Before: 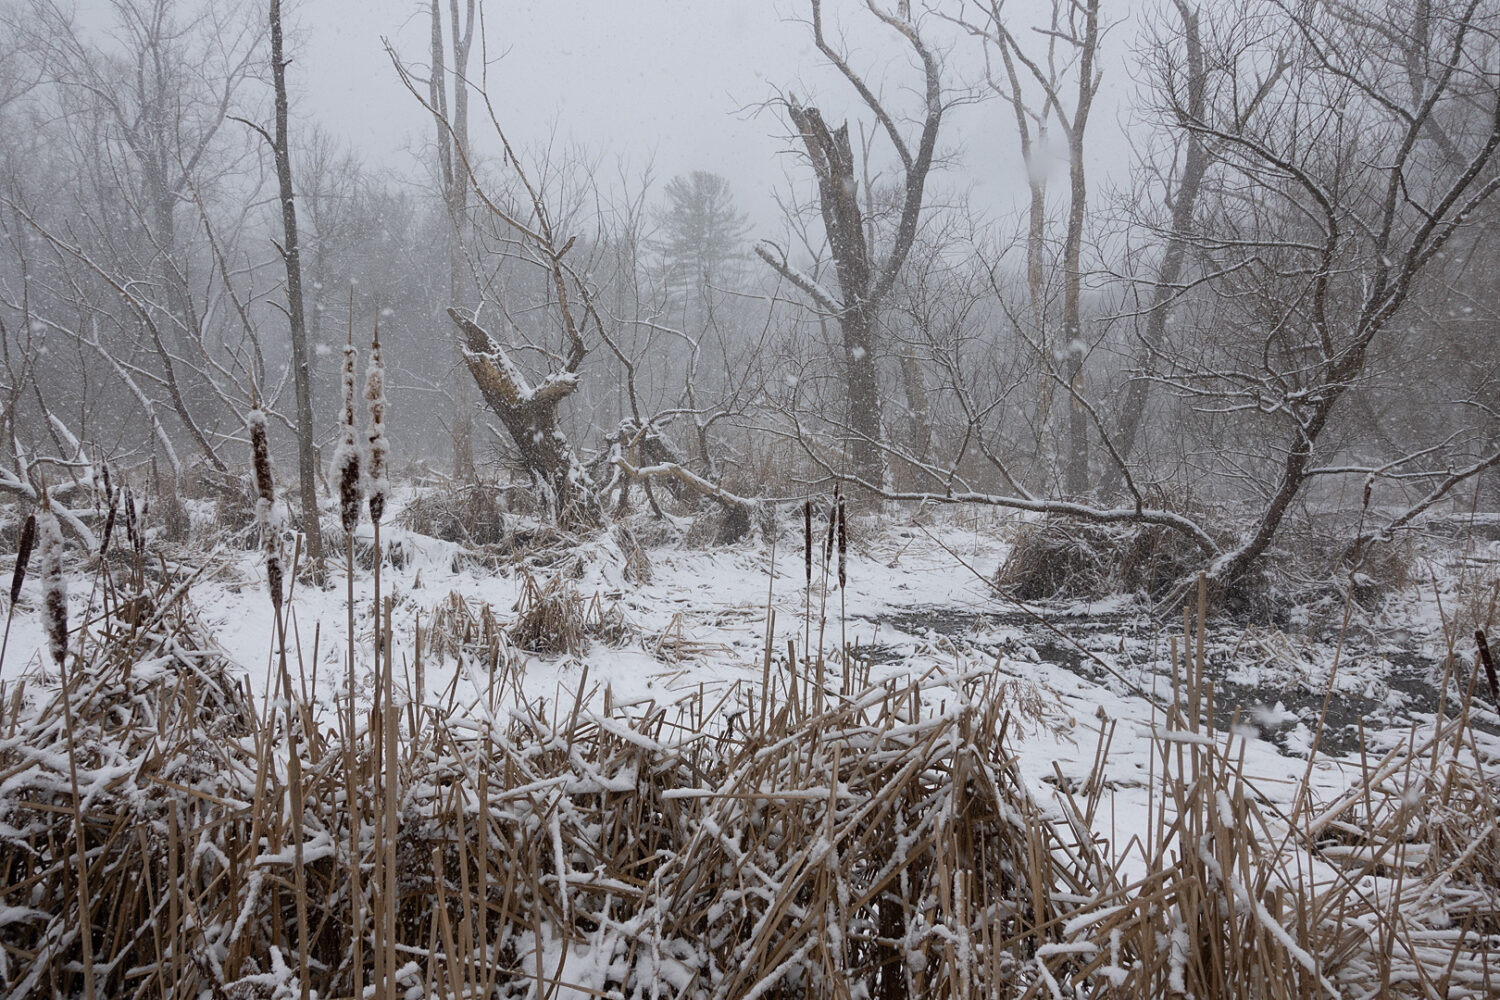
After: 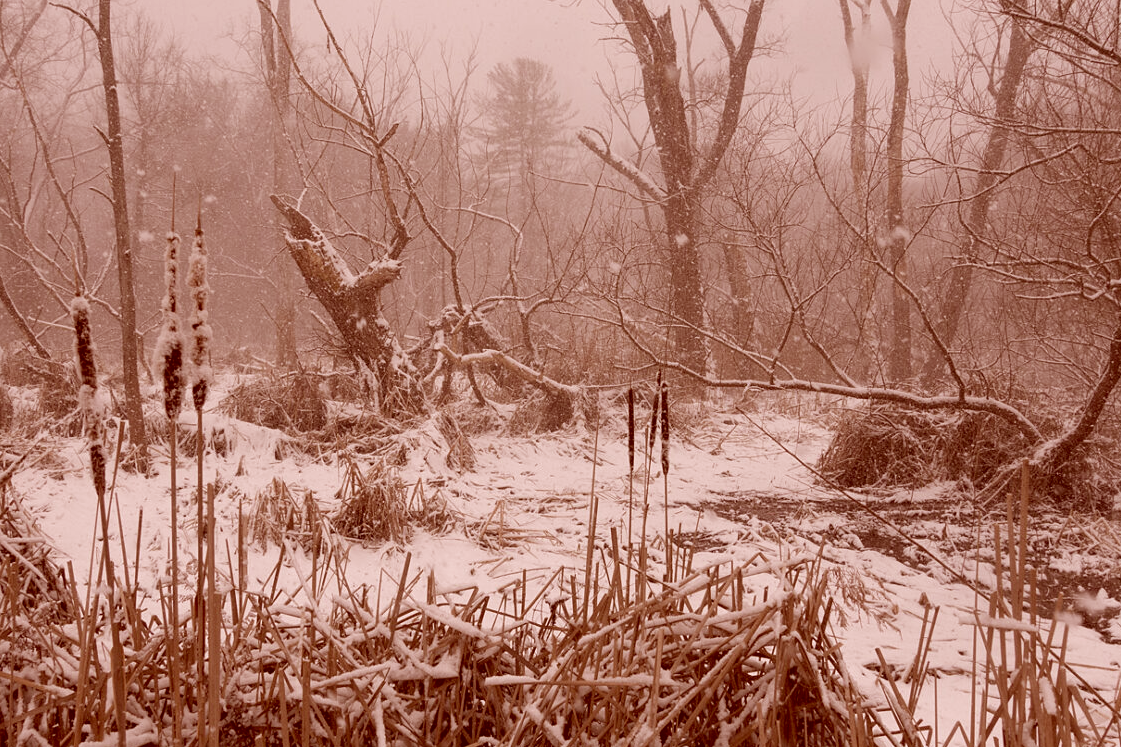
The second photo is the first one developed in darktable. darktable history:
color correction: highlights a* 9.03, highlights b* 8.71, shadows a* 40, shadows b* 40, saturation 0.8
crop and rotate: left 11.831%, top 11.346%, right 13.429%, bottom 13.899%
